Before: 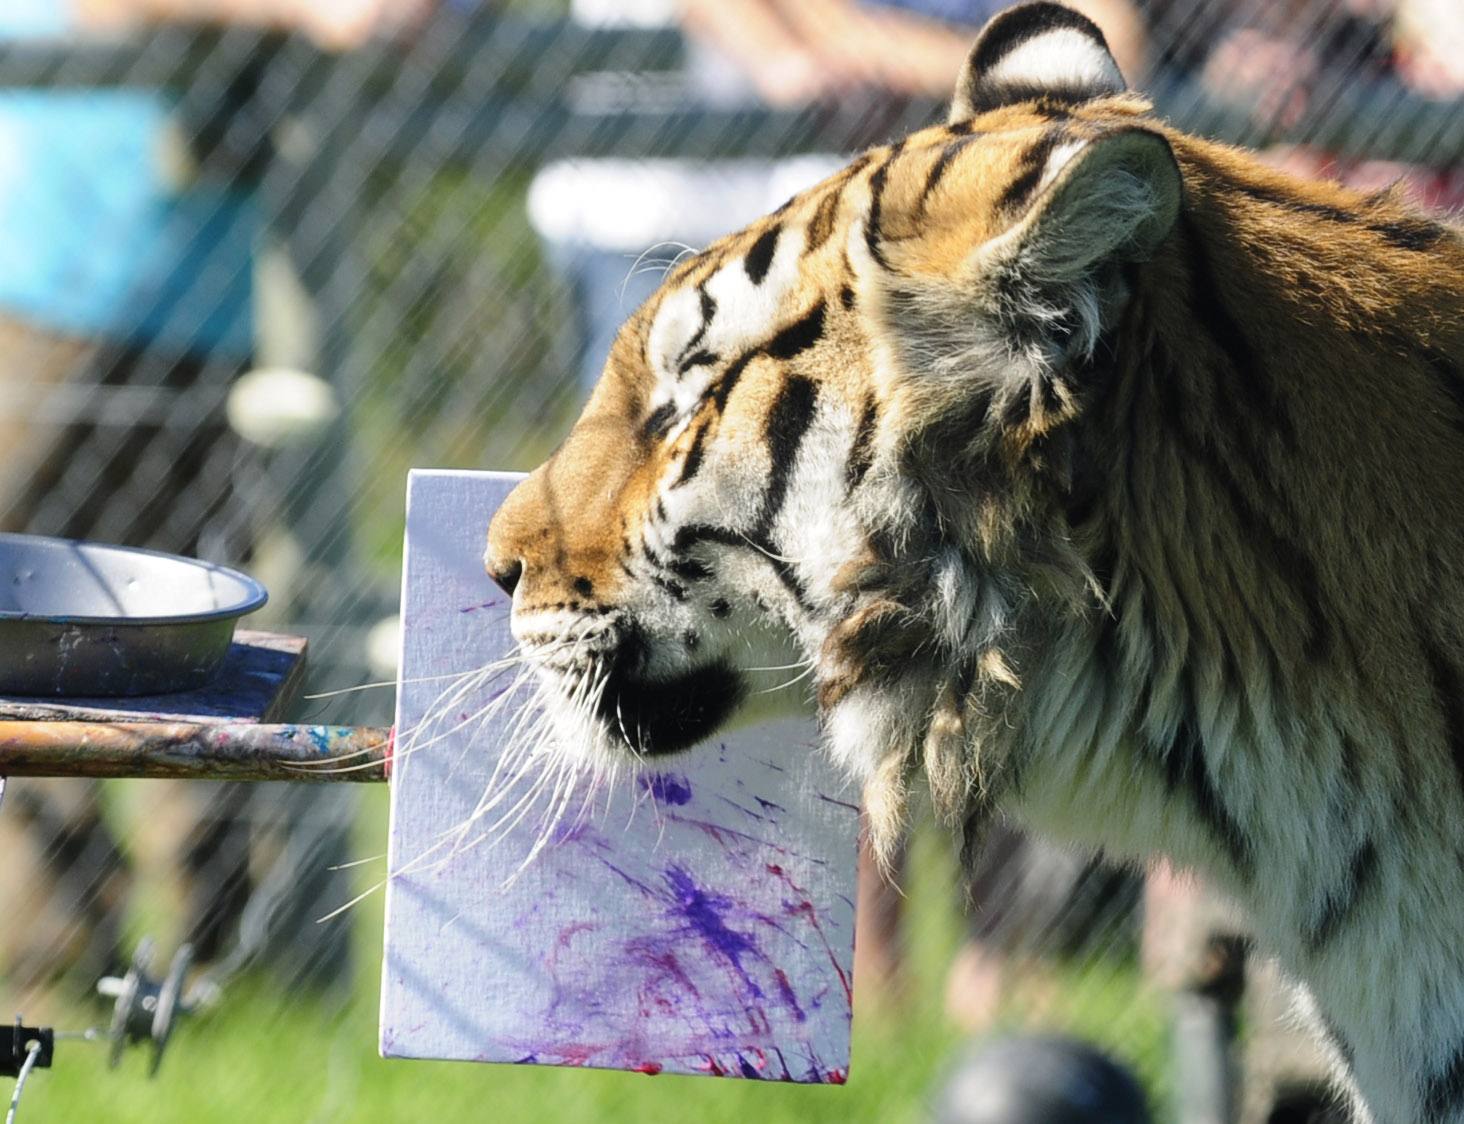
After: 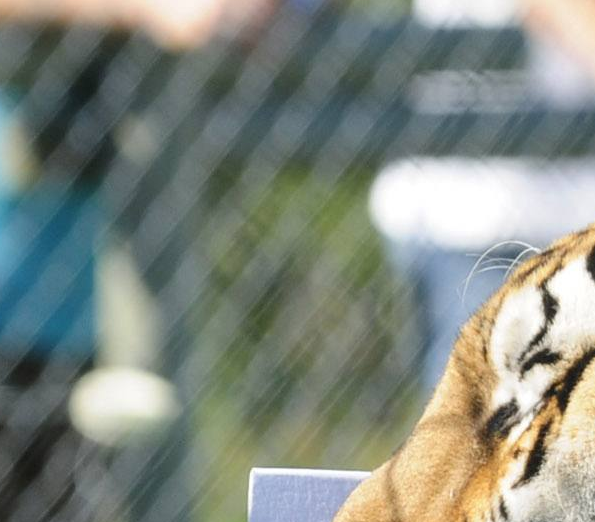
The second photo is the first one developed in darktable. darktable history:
crop and rotate: left 10.825%, top 0.093%, right 48.506%, bottom 53.447%
